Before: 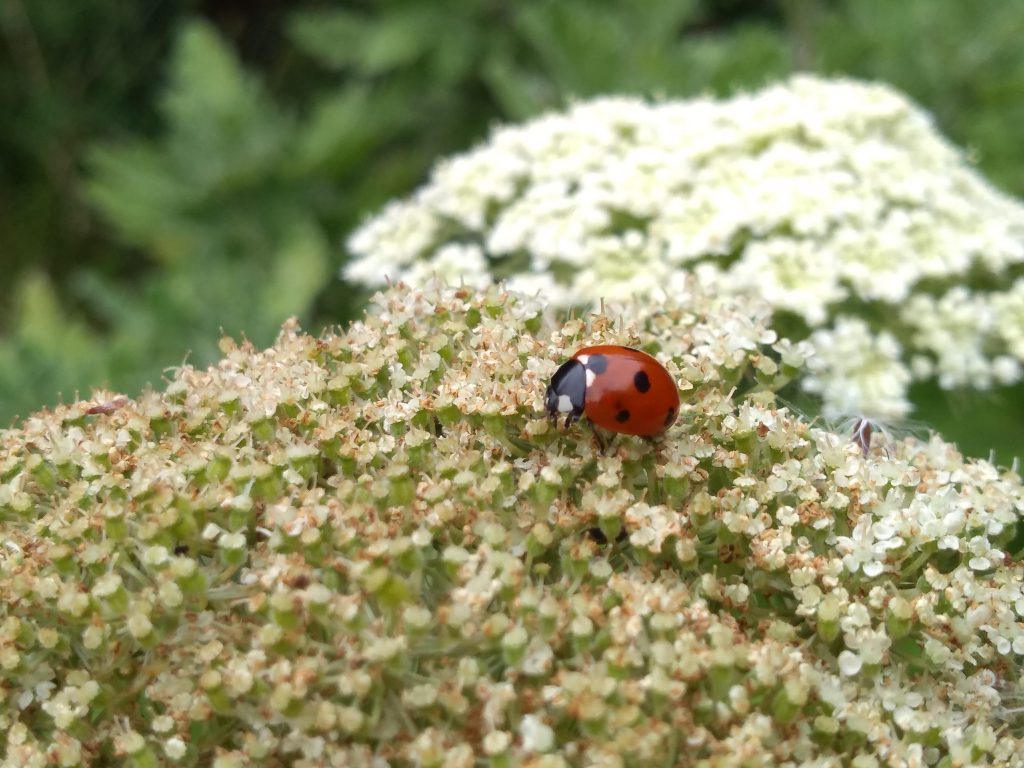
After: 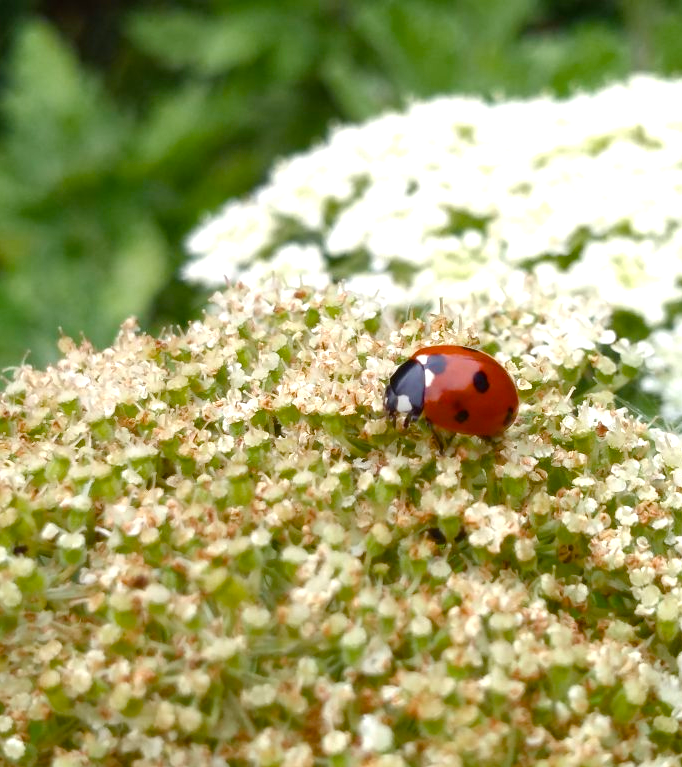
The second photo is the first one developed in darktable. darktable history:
crop and rotate: left 15.754%, right 17.579%
color balance rgb: perceptual saturation grading › global saturation 25%, perceptual saturation grading › highlights -50%, perceptual saturation grading › shadows 30%, perceptual brilliance grading › global brilliance 12%, global vibrance 20%
